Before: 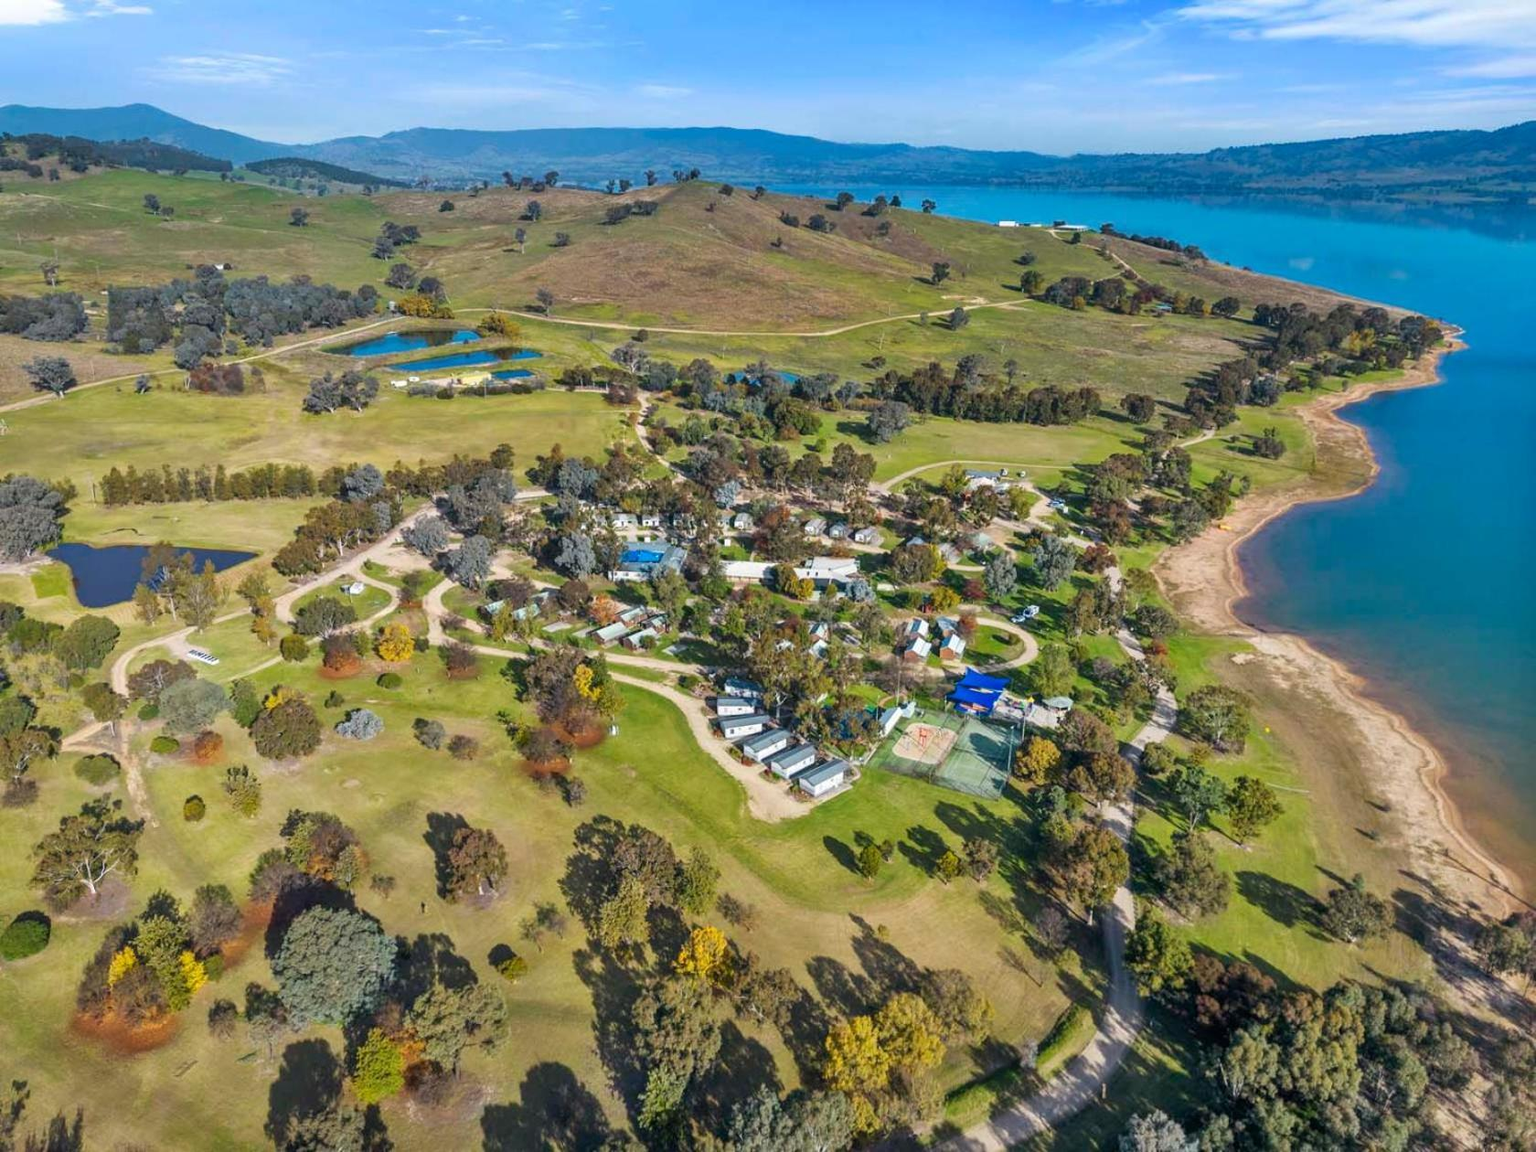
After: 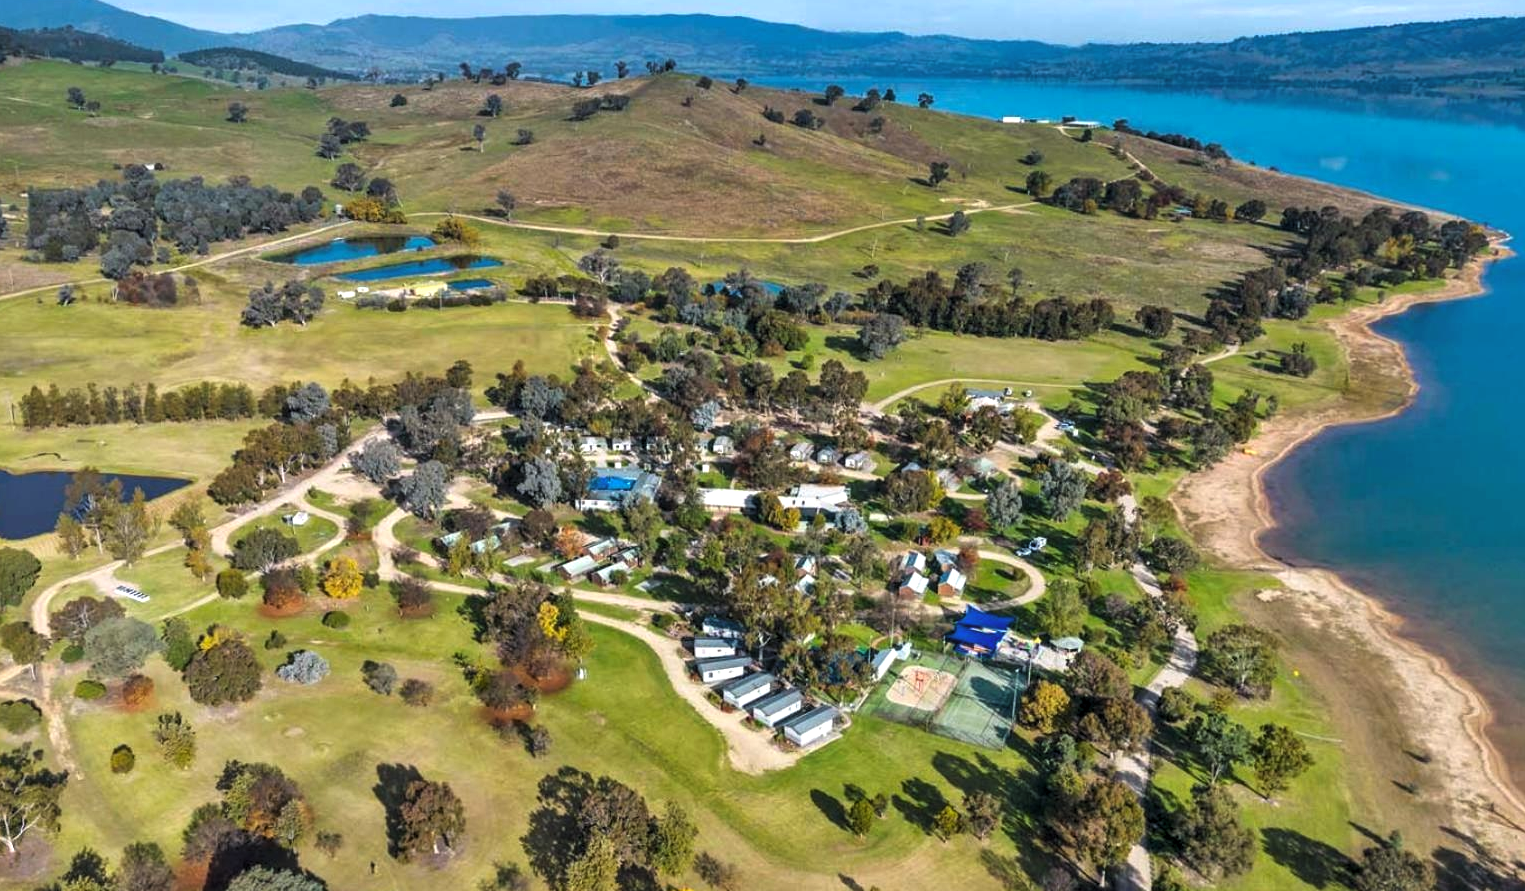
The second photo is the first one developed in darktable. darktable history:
levels: levels [0.052, 0.496, 0.908]
crop: left 5.376%, top 9.95%, right 3.815%, bottom 19.264%
